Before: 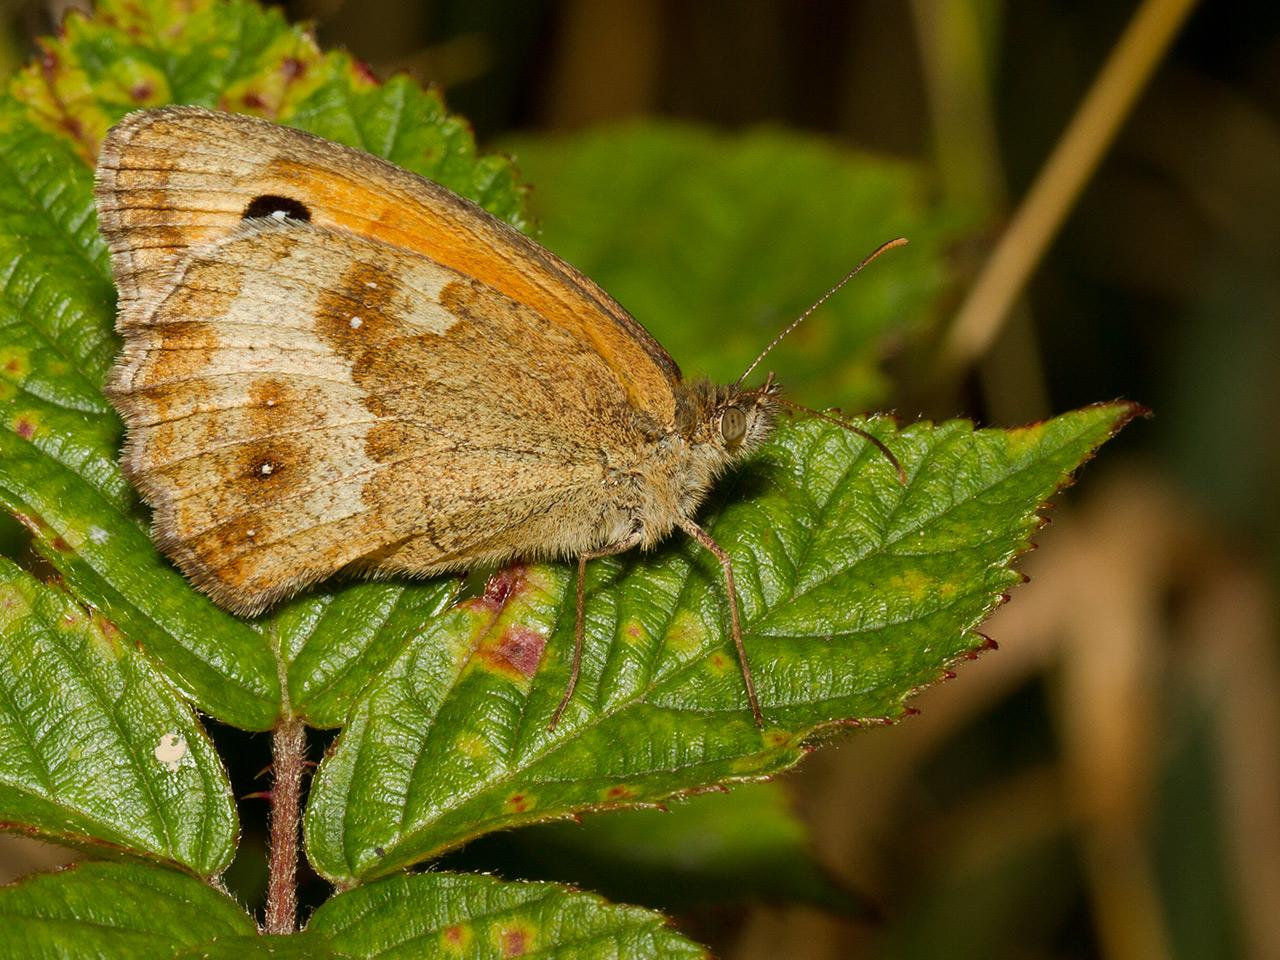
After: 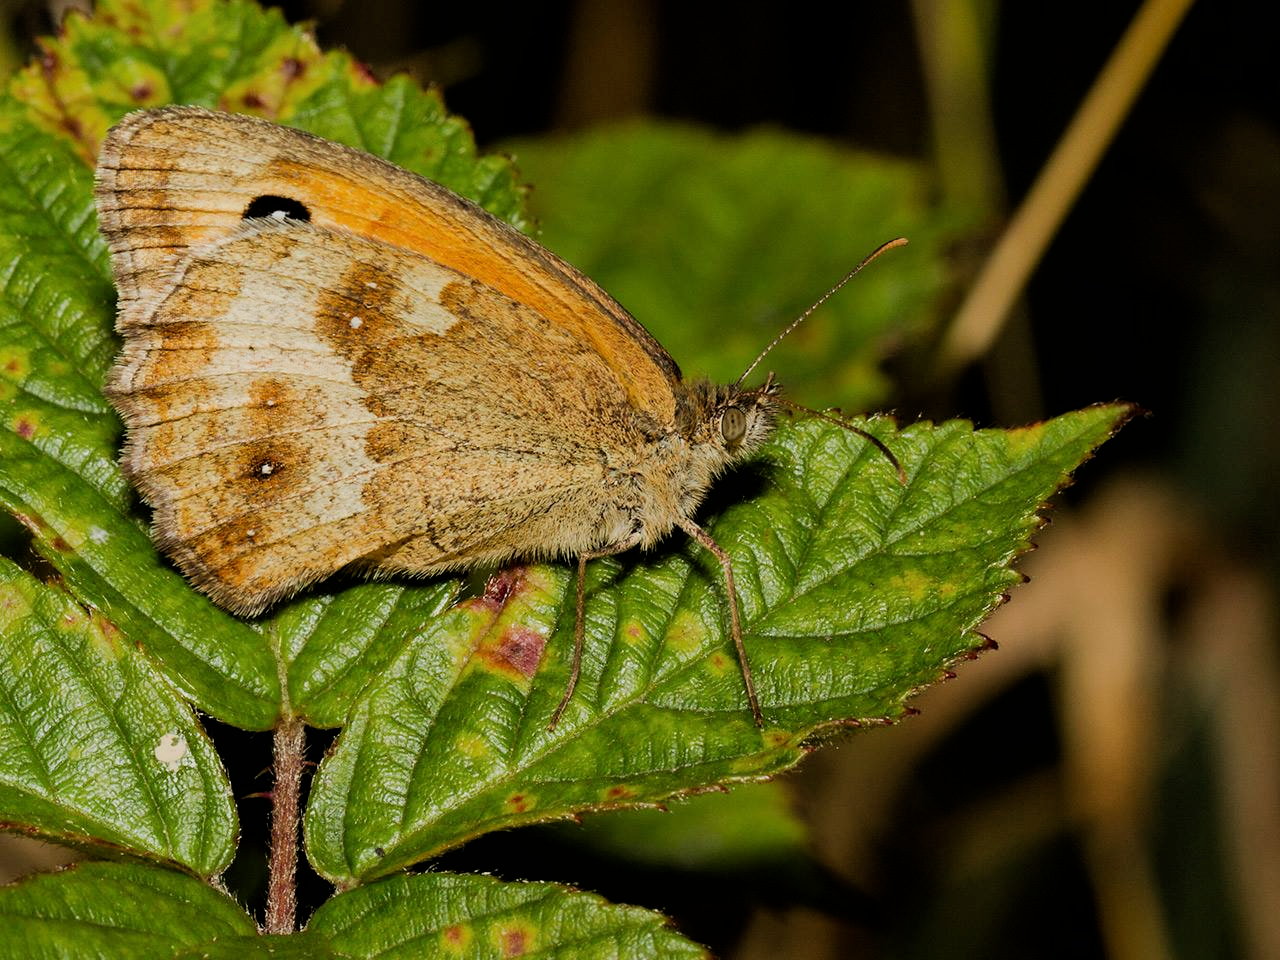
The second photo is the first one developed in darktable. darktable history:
filmic rgb: black relative exposure -5.08 EV, white relative exposure 3.95 EV, hardness 2.9, contrast 1.189, highlights saturation mix -30.47%
